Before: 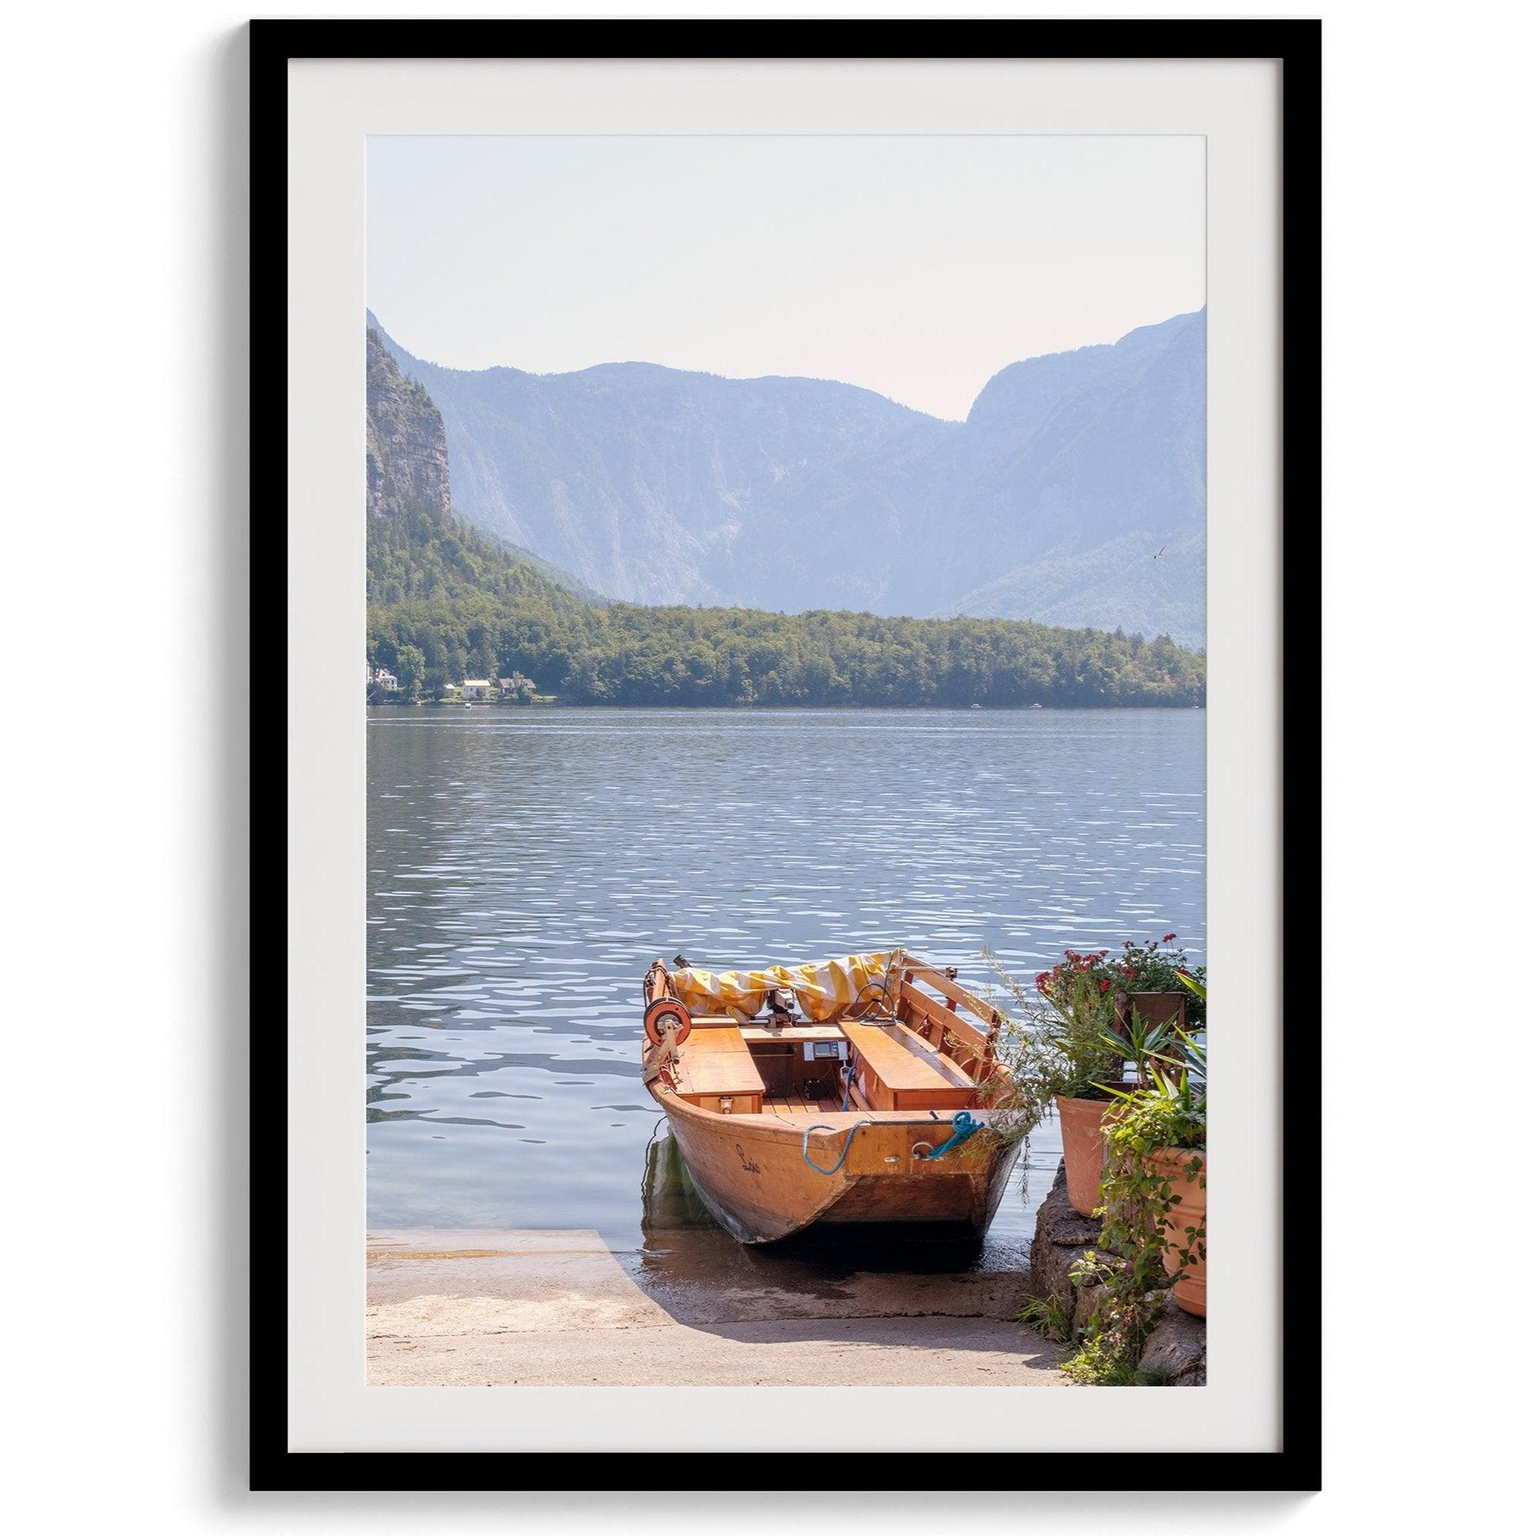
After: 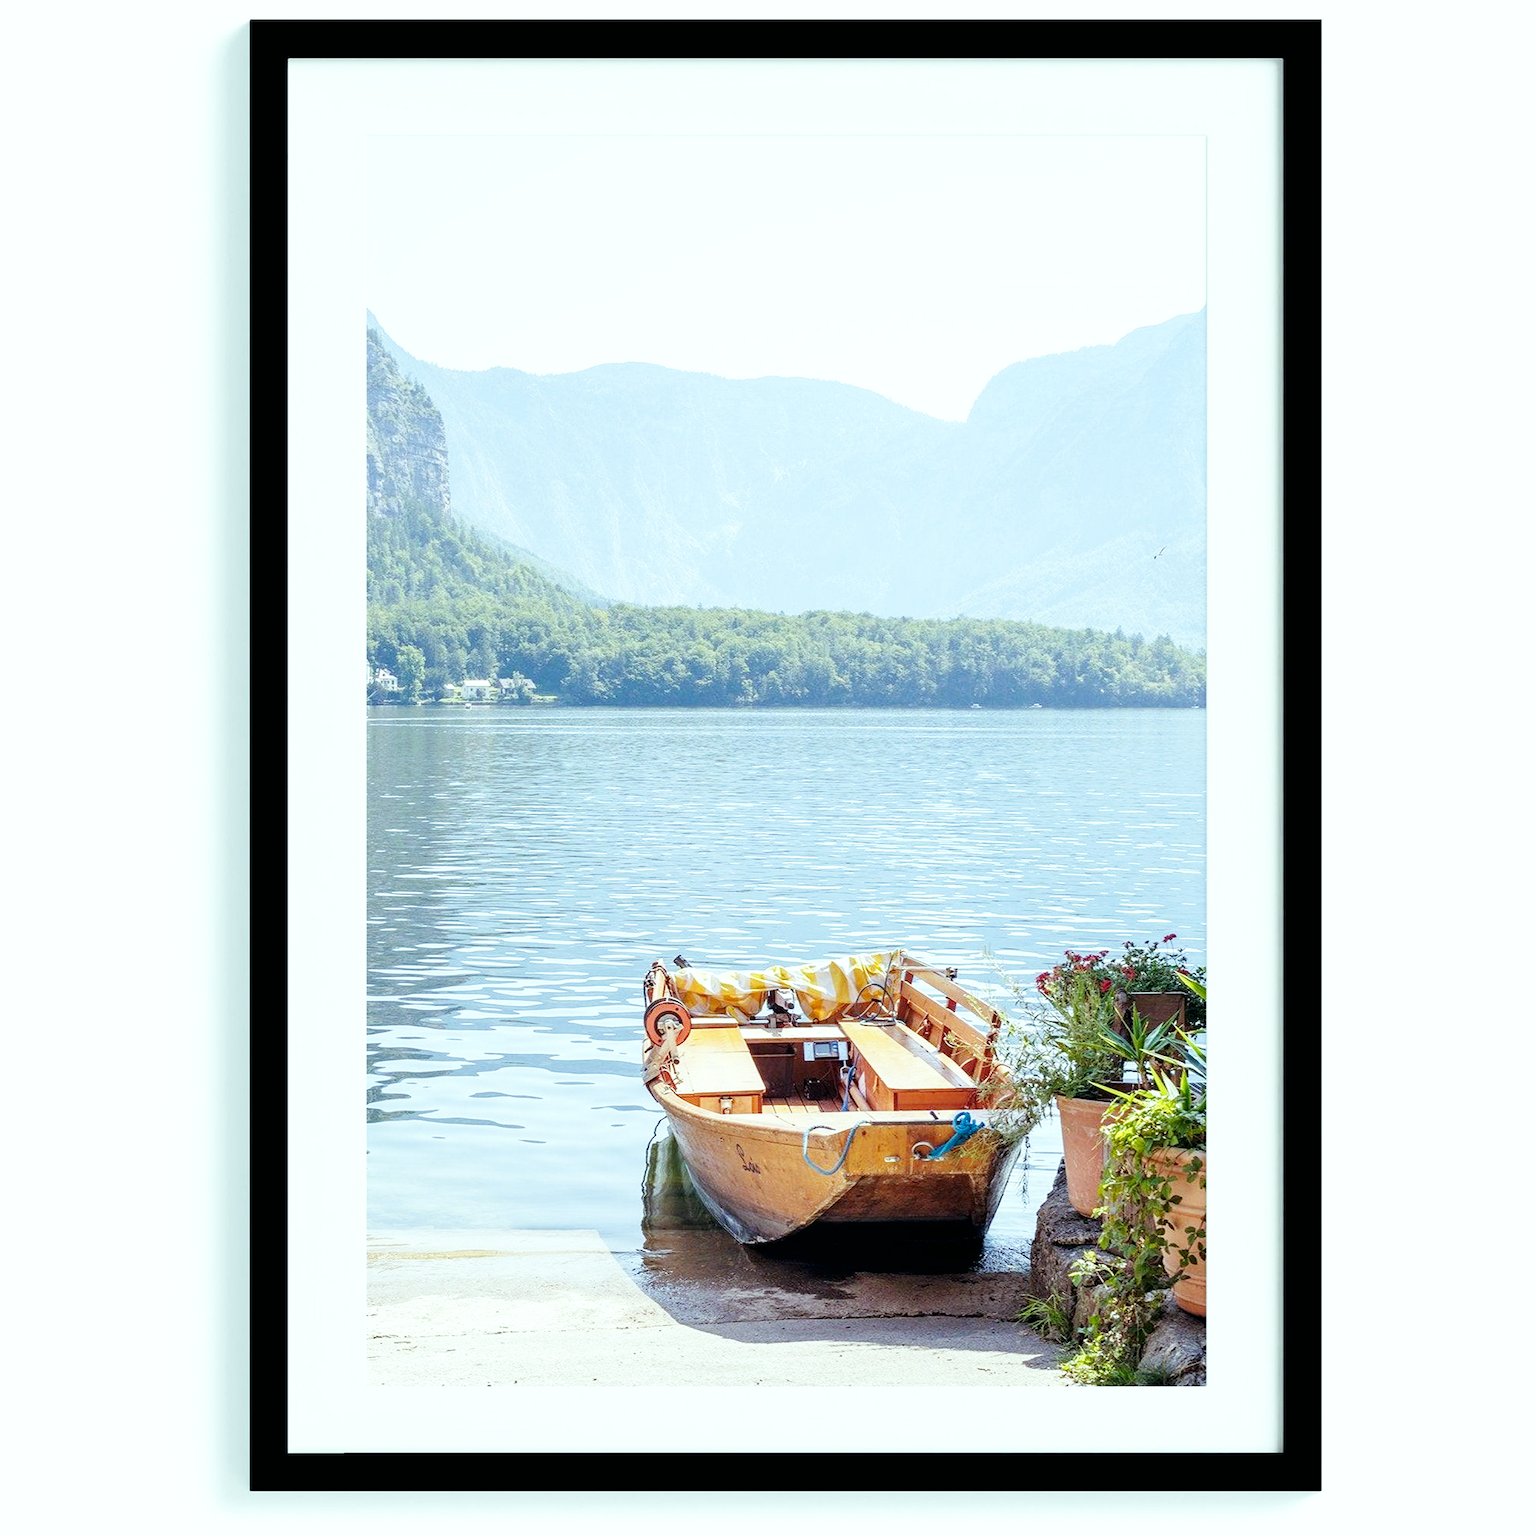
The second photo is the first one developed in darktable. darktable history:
base curve: curves: ch0 [(0, 0) (0.005, 0.002) (0.15, 0.3) (0.4, 0.7) (0.75, 0.95) (1, 1)], preserve colors none
color balance: mode lift, gamma, gain (sRGB), lift [0.997, 0.979, 1.021, 1.011], gamma [1, 1.084, 0.916, 0.998], gain [1, 0.87, 1.13, 1.101], contrast 4.55%, contrast fulcrum 38.24%, output saturation 104.09%
